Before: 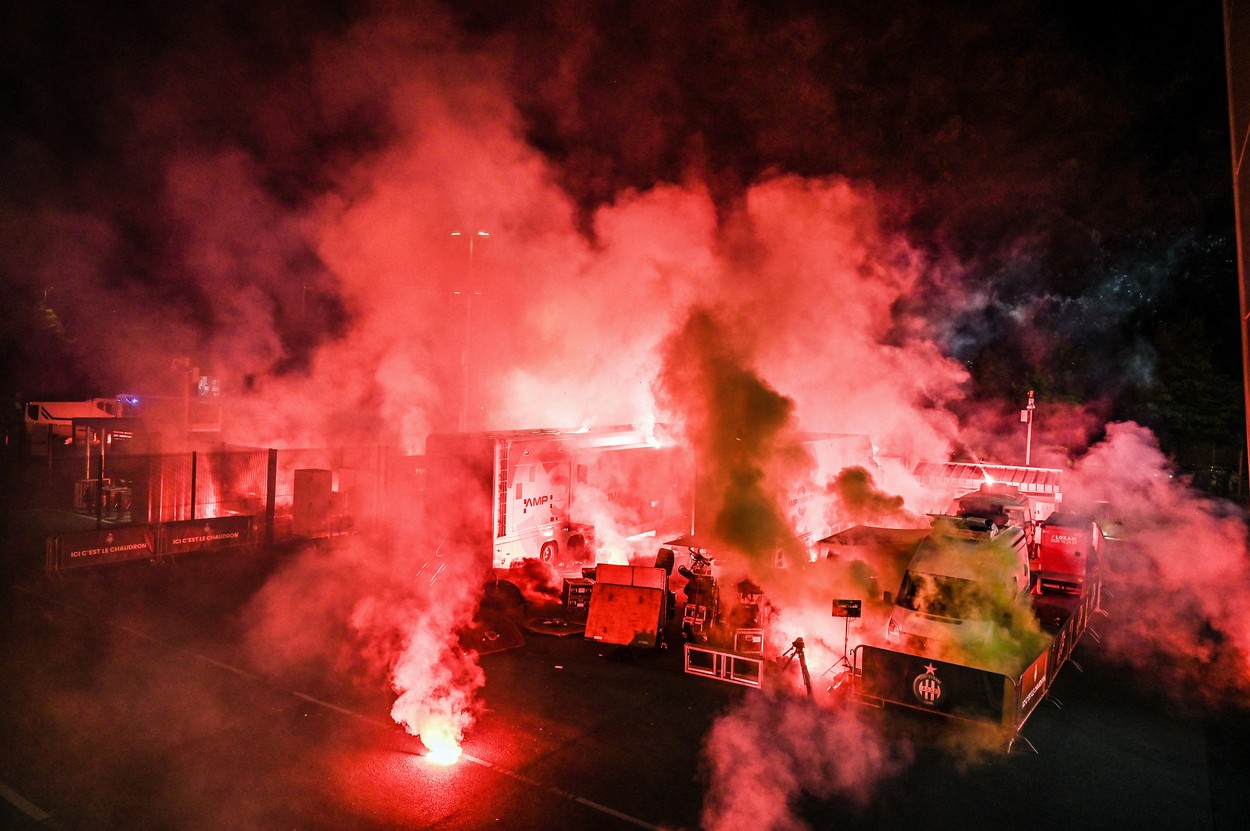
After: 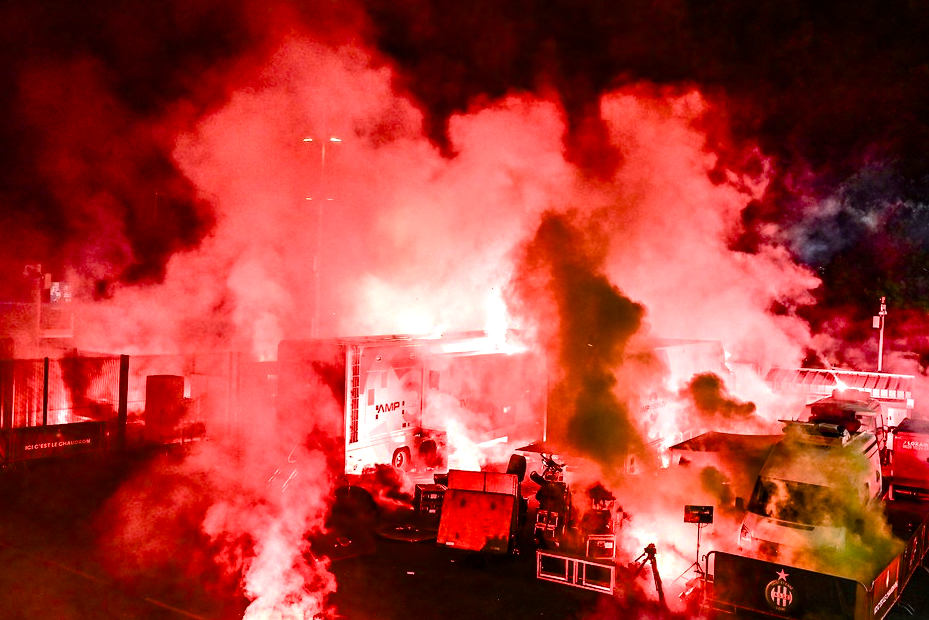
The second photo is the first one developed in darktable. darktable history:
exposure: black level correction 0.001, exposure 0.499 EV, compensate highlight preservation false
base curve: curves: ch0 [(0, 0) (0.74, 0.67) (1, 1)], preserve colors none
color balance rgb: perceptual saturation grading › global saturation 14.016%, perceptual saturation grading › highlights -25.292%, perceptual saturation grading › shadows 25.286%, global vibrance 16.733%, saturation formula JzAzBz (2021)
crop and rotate: left 11.914%, top 11.428%, right 13.751%, bottom 13.909%
